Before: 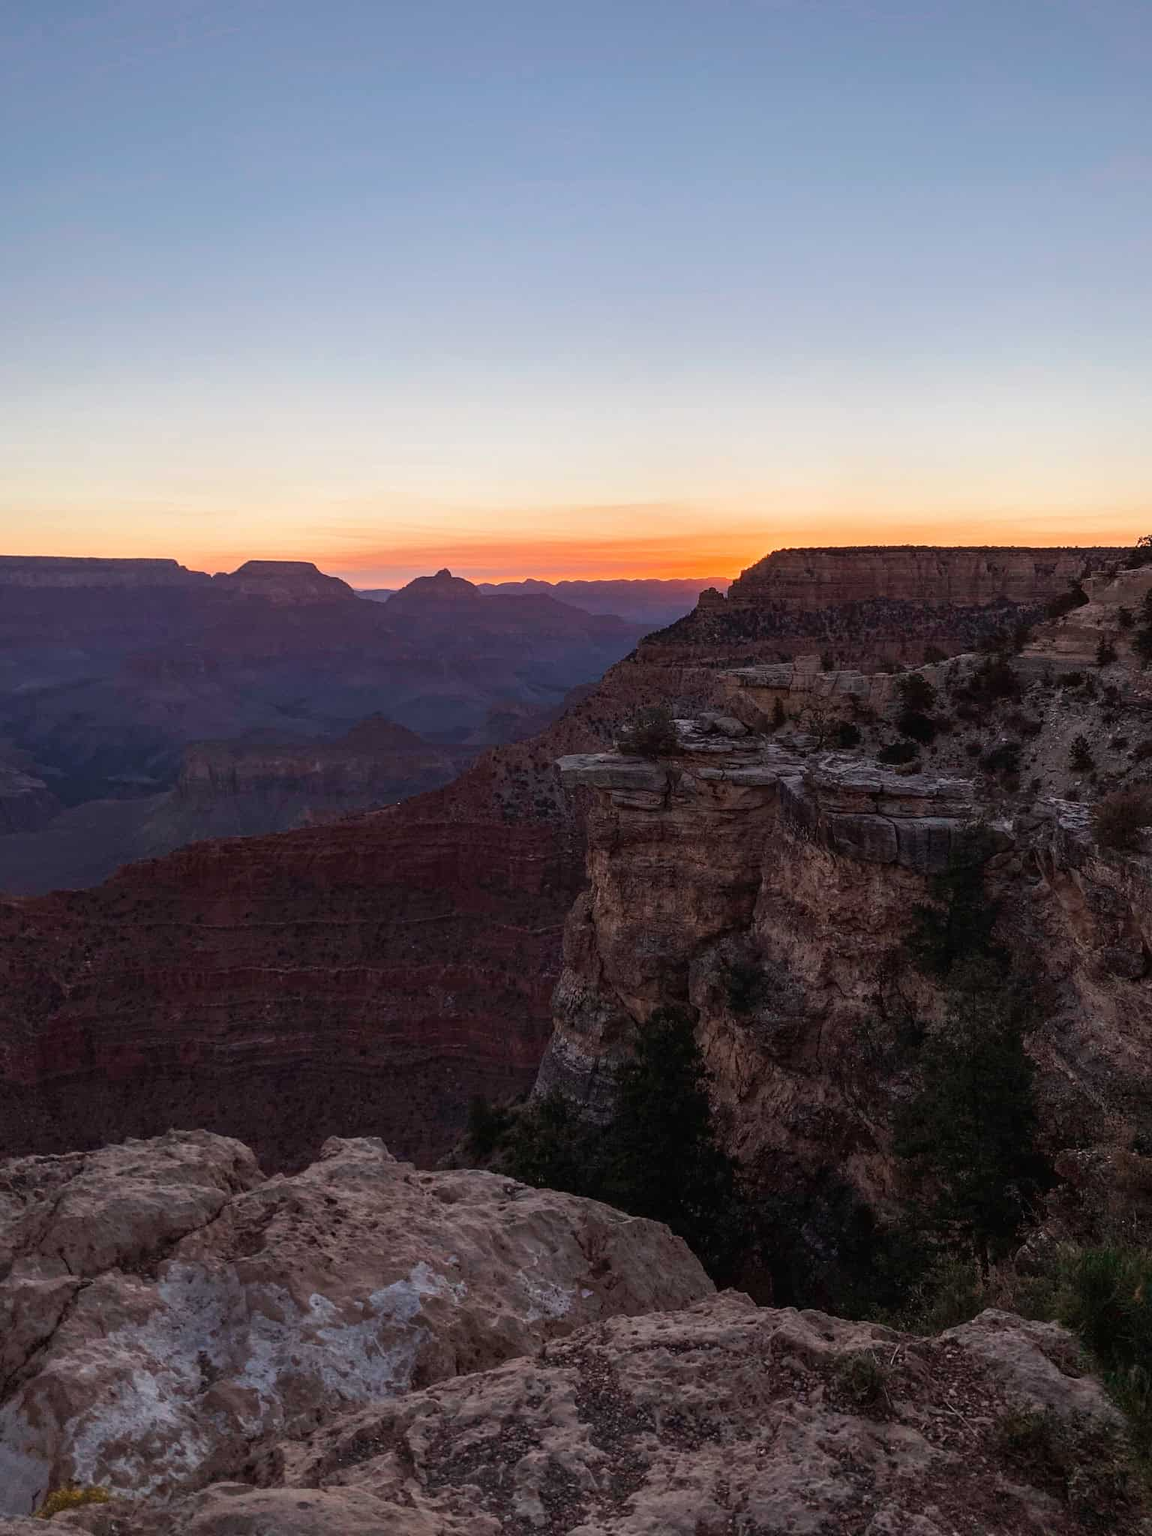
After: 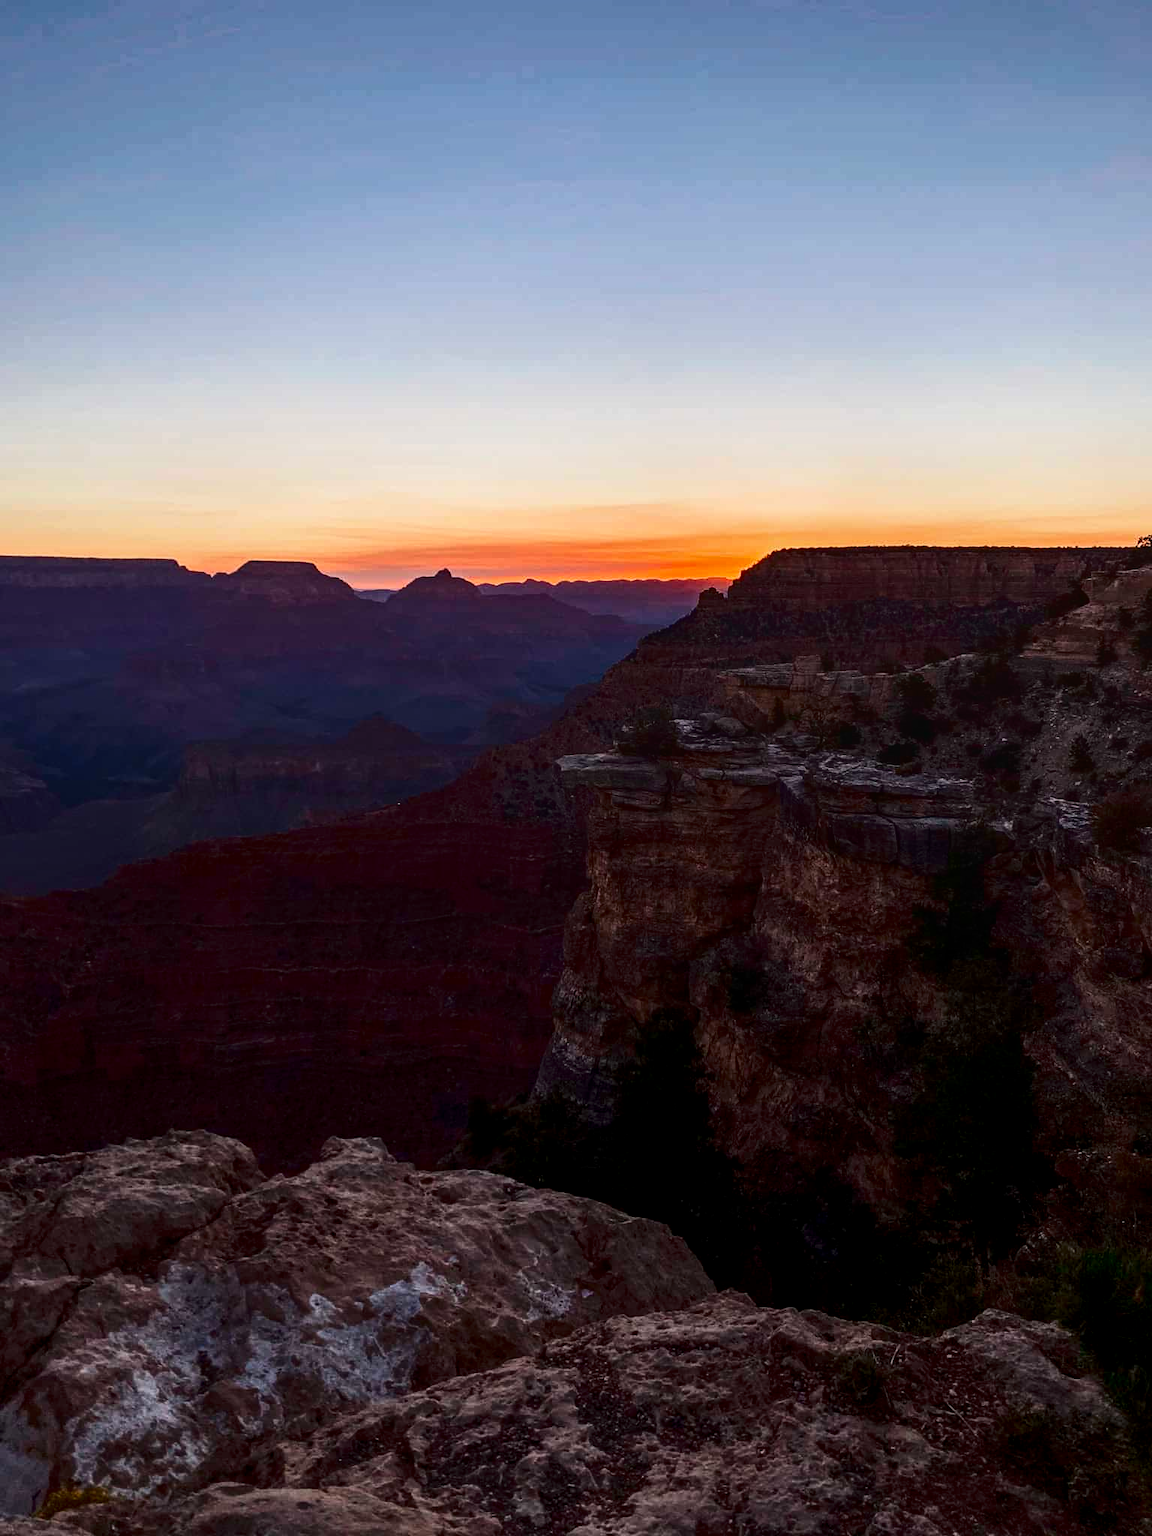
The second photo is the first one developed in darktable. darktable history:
local contrast: detail 130%
contrast brightness saturation: contrast 0.225, brightness -0.187, saturation 0.235
